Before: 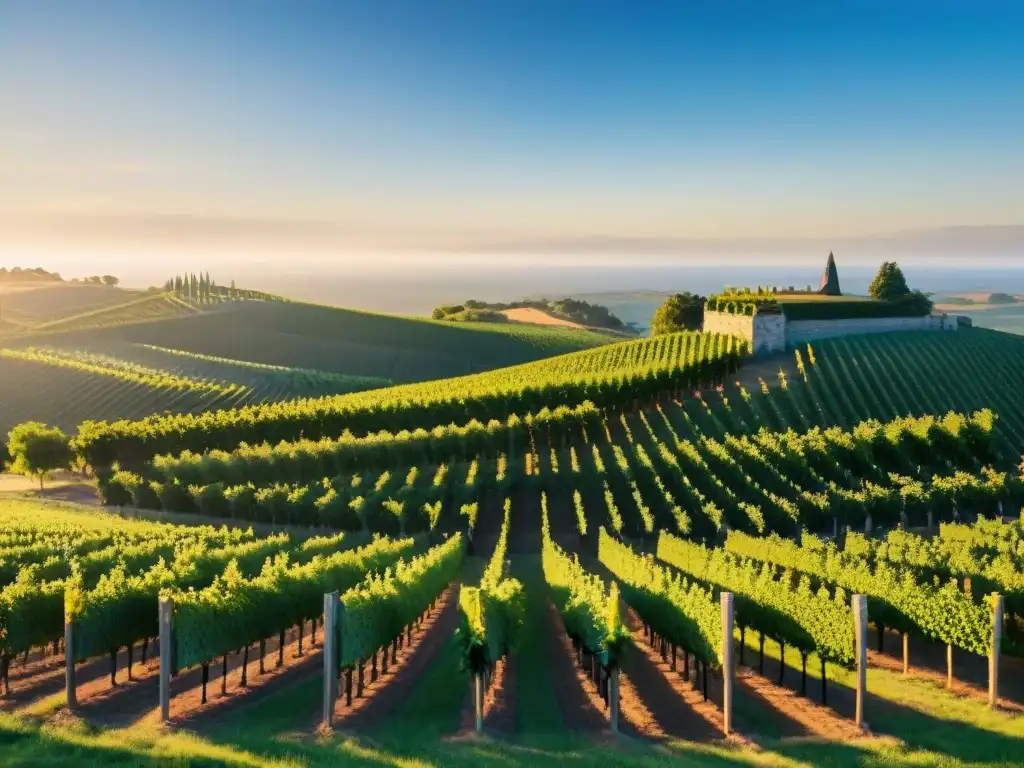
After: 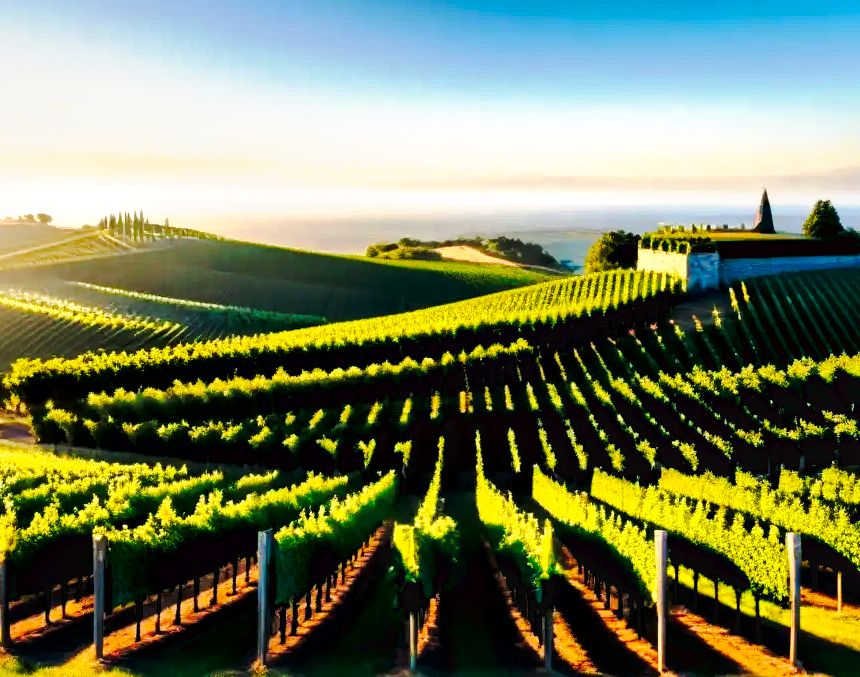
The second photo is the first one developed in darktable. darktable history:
crop: left 6.446%, top 8.188%, right 9.538%, bottom 3.548%
rotate and perspective: automatic cropping off
tone curve: curves: ch0 [(0, 0) (0.003, 0.043) (0.011, 0.043) (0.025, 0.035) (0.044, 0.042) (0.069, 0.035) (0.1, 0.03) (0.136, 0.017) (0.177, 0.03) (0.224, 0.06) (0.277, 0.118) (0.335, 0.189) (0.399, 0.297) (0.468, 0.483) (0.543, 0.631) (0.623, 0.746) (0.709, 0.823) (0.801, 0.944) (0.898, 0.966) (1, 1)], preserve colors none
local contrast: mode bilateral grid, contrast 20, coarseness 50, detail 179%, midtone range 0.2
